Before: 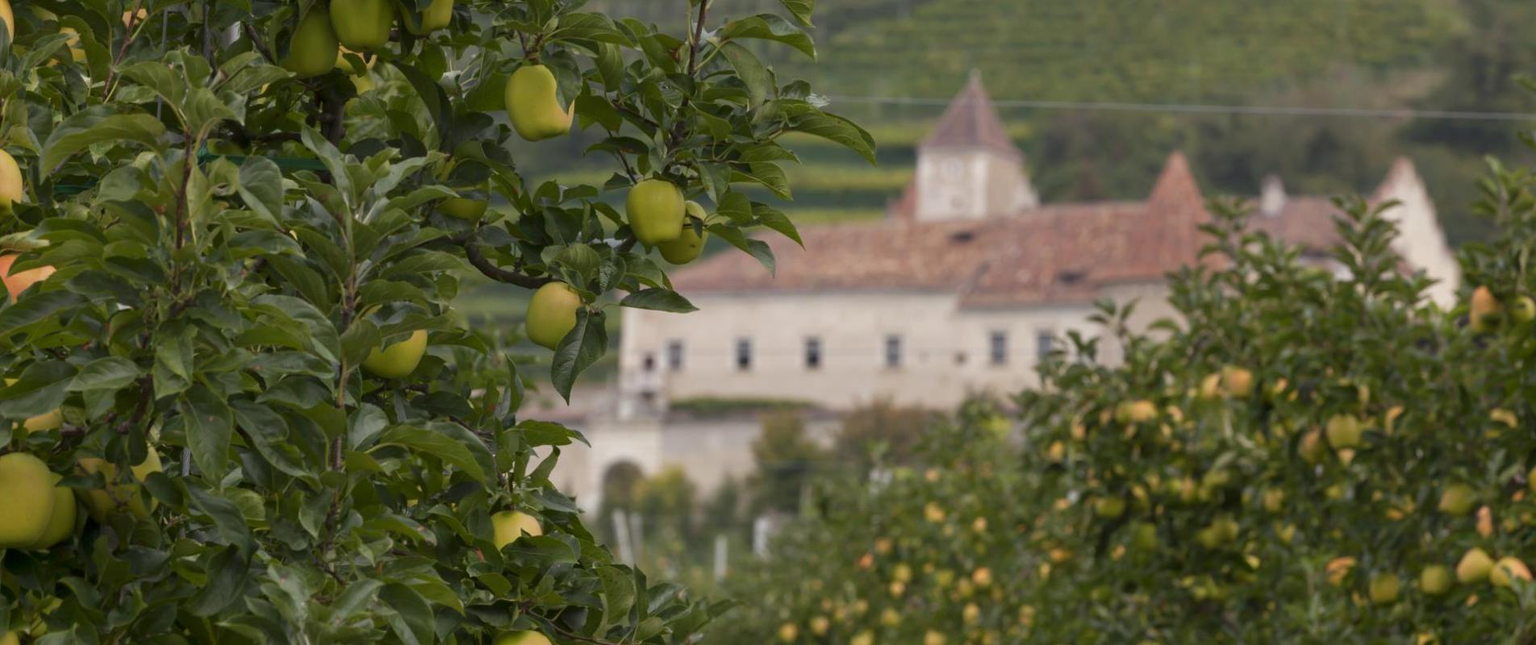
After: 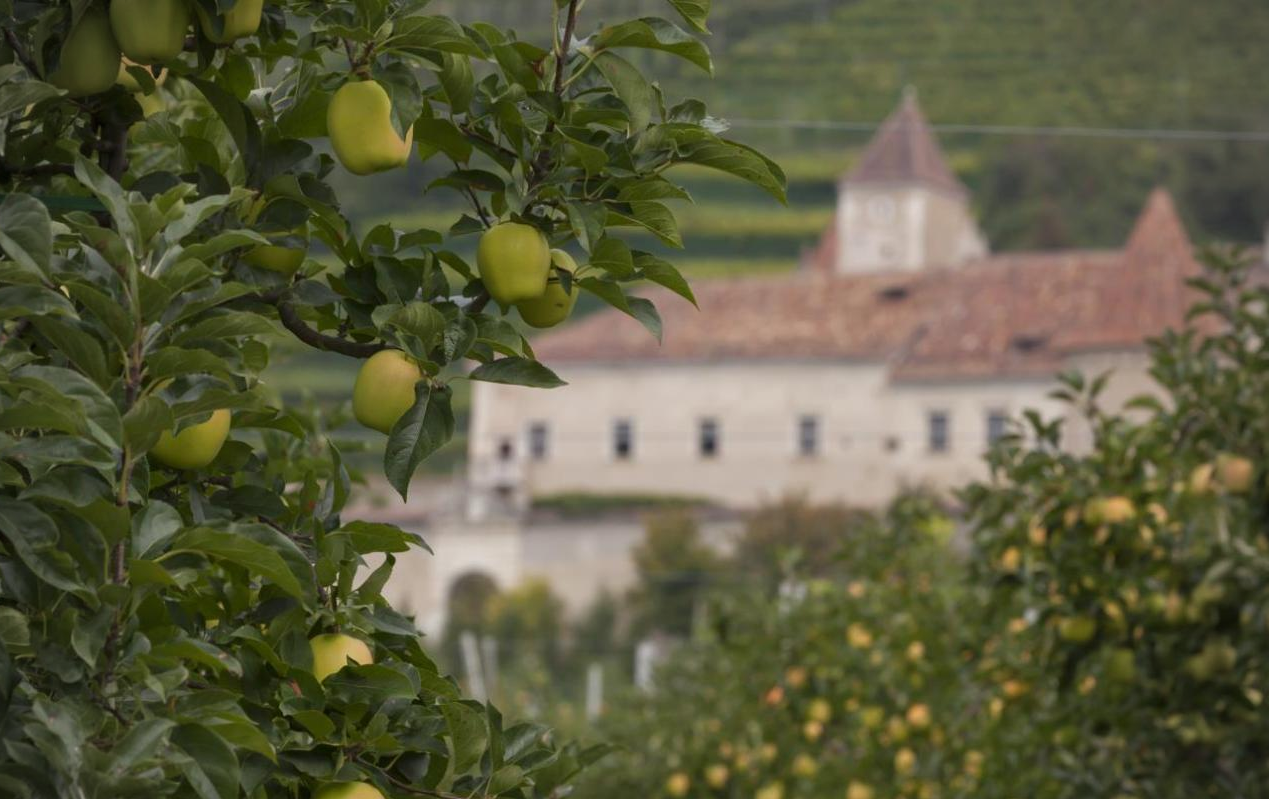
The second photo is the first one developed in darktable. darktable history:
crop and rotate: left 15.754%, right 17.579%
vignetting: on, module defaults
